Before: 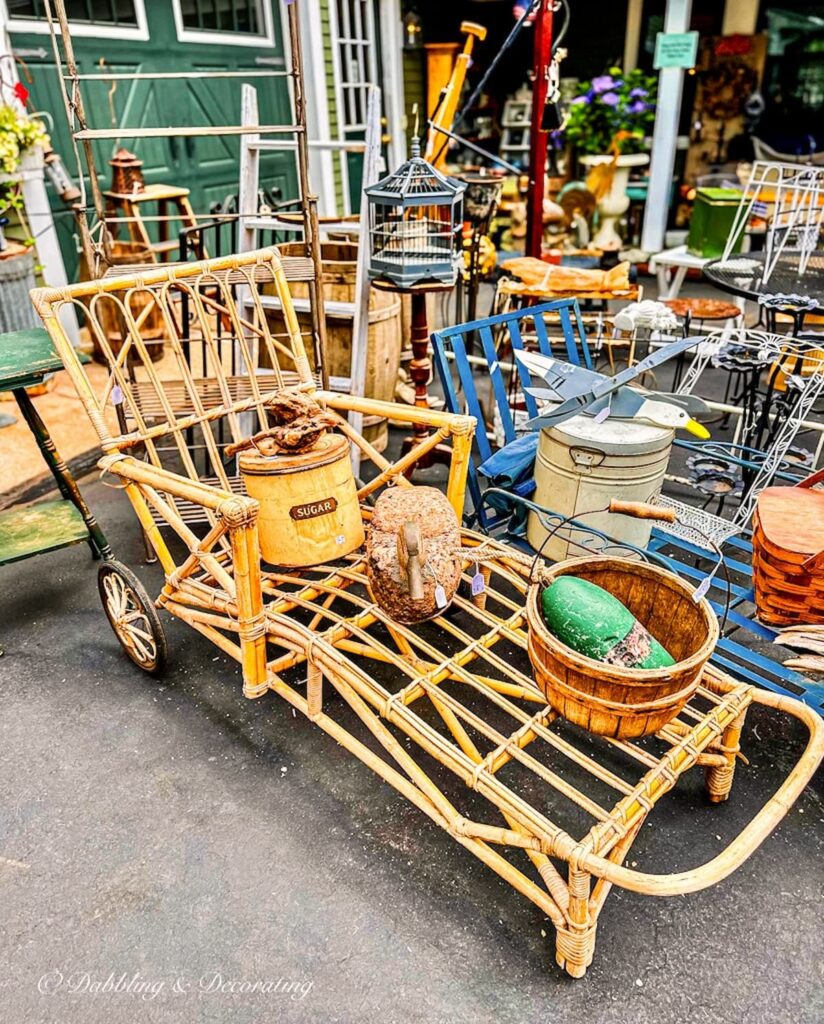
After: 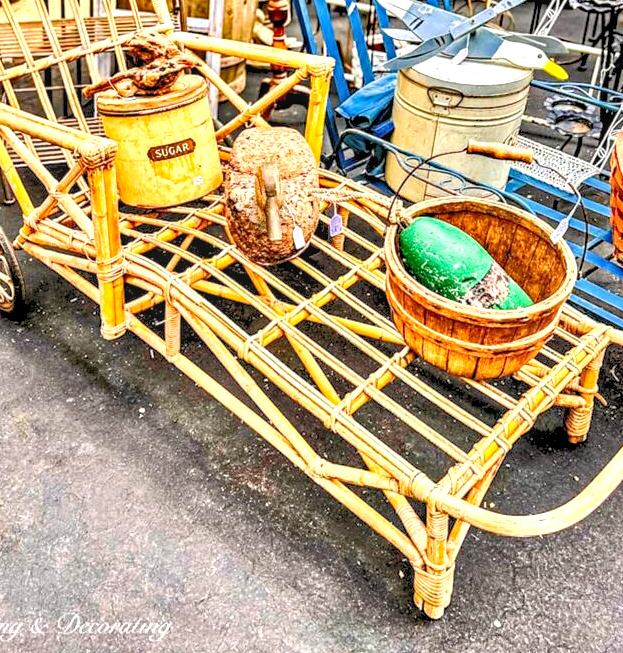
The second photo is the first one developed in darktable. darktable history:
rgb levels: preserve colors sum RGB, levels [[0.038, 0.433, 0.934], [0, 0.5, 1], [0, 0.5, 1]]
crop and rotate: left 17.299%, top 35.115%, right 7.015%, bottom 1.024%
exposure: black level correction 0, exposure 0.9 EV, compensate highlight preservation false
haze removal: strength 0.29, distance 0.25, compatibility mode true, adaptive false
local contrast: detail 130%
shadows and highlights: shadows 53, soften with gaussian
tone curve: curves: ch0 [(0, 0) (0.003, 0.022) (0.011, 0.027) (0.025, 0.038) (0.044, 0.056) (0.069, 0.081) (0.1, 0.11) (0.136, 0.145) (0.177, 0.185) (0.224, 0.229) (0.277, 0.278) (0.335, 0.335) (0.399, 0.399) (0.468, 0.468) (0.543, 0.543) (0.623, 0.623) (0.709, 0.705) (0.801, 0.793) (0.898, 0.887) (1, 1)], preserve colors none
